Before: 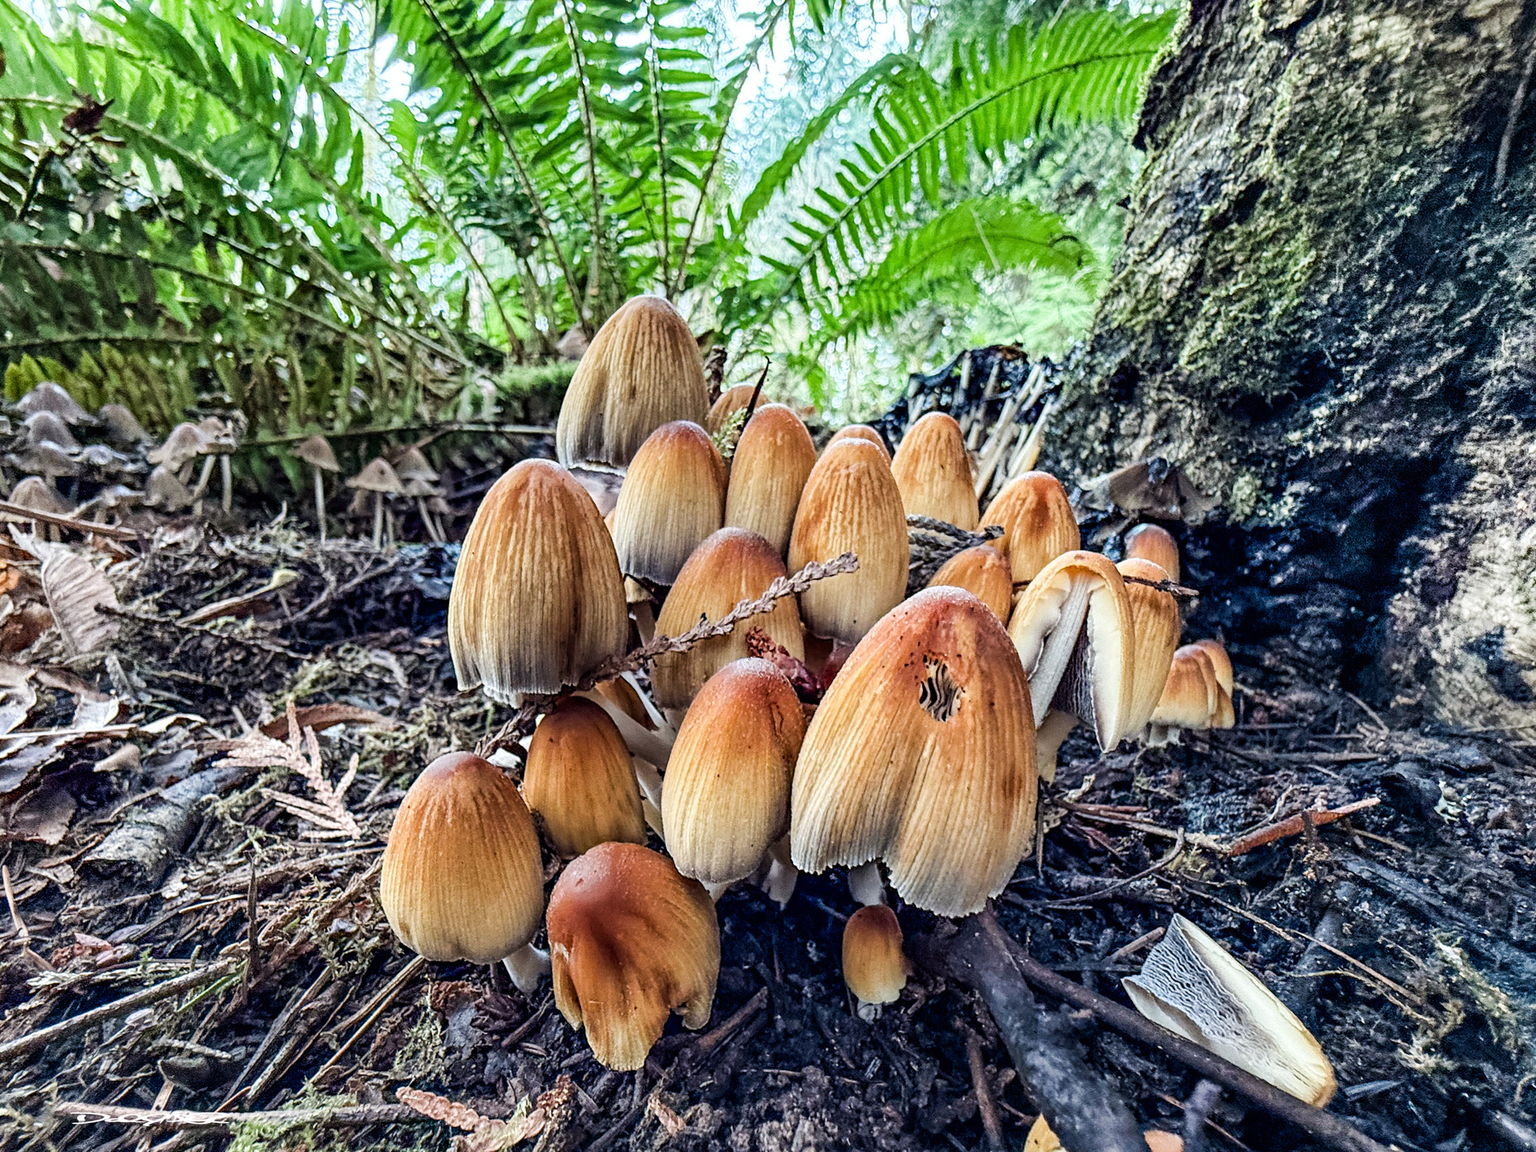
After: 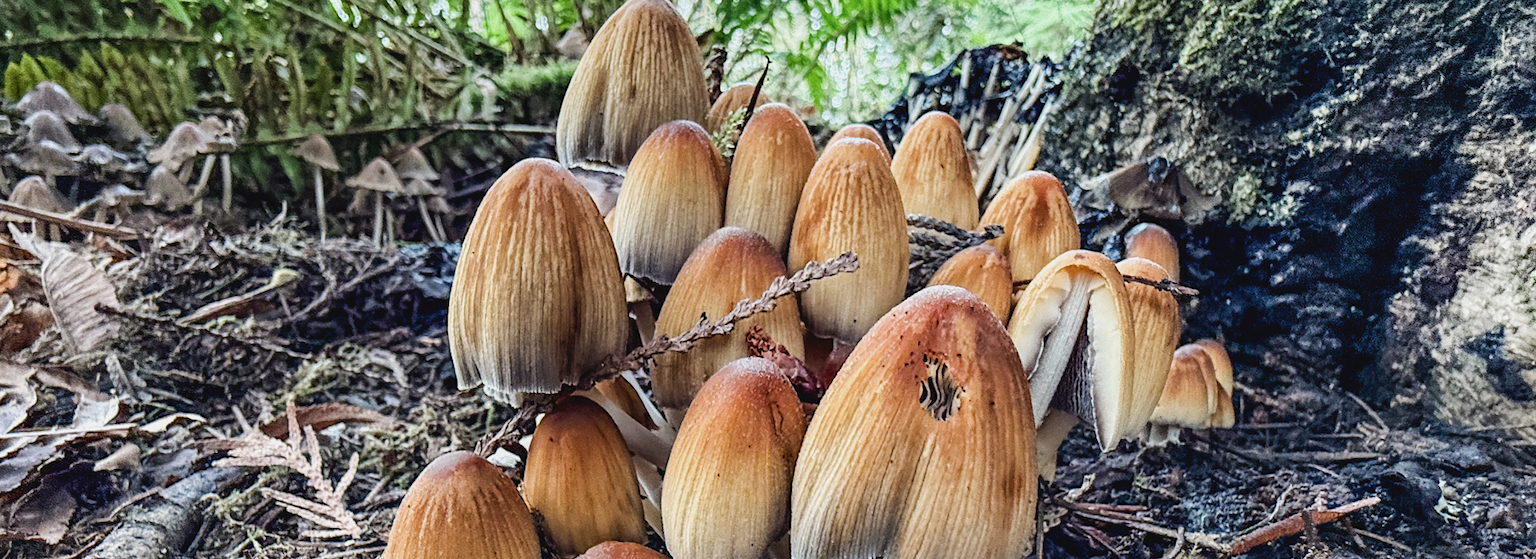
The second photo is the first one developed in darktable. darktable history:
crop and rotate: top 26.112%, bottom 25.302%
contrast brightness saturation: contrast -0.09, brightness -0.032, saturation -0.114
